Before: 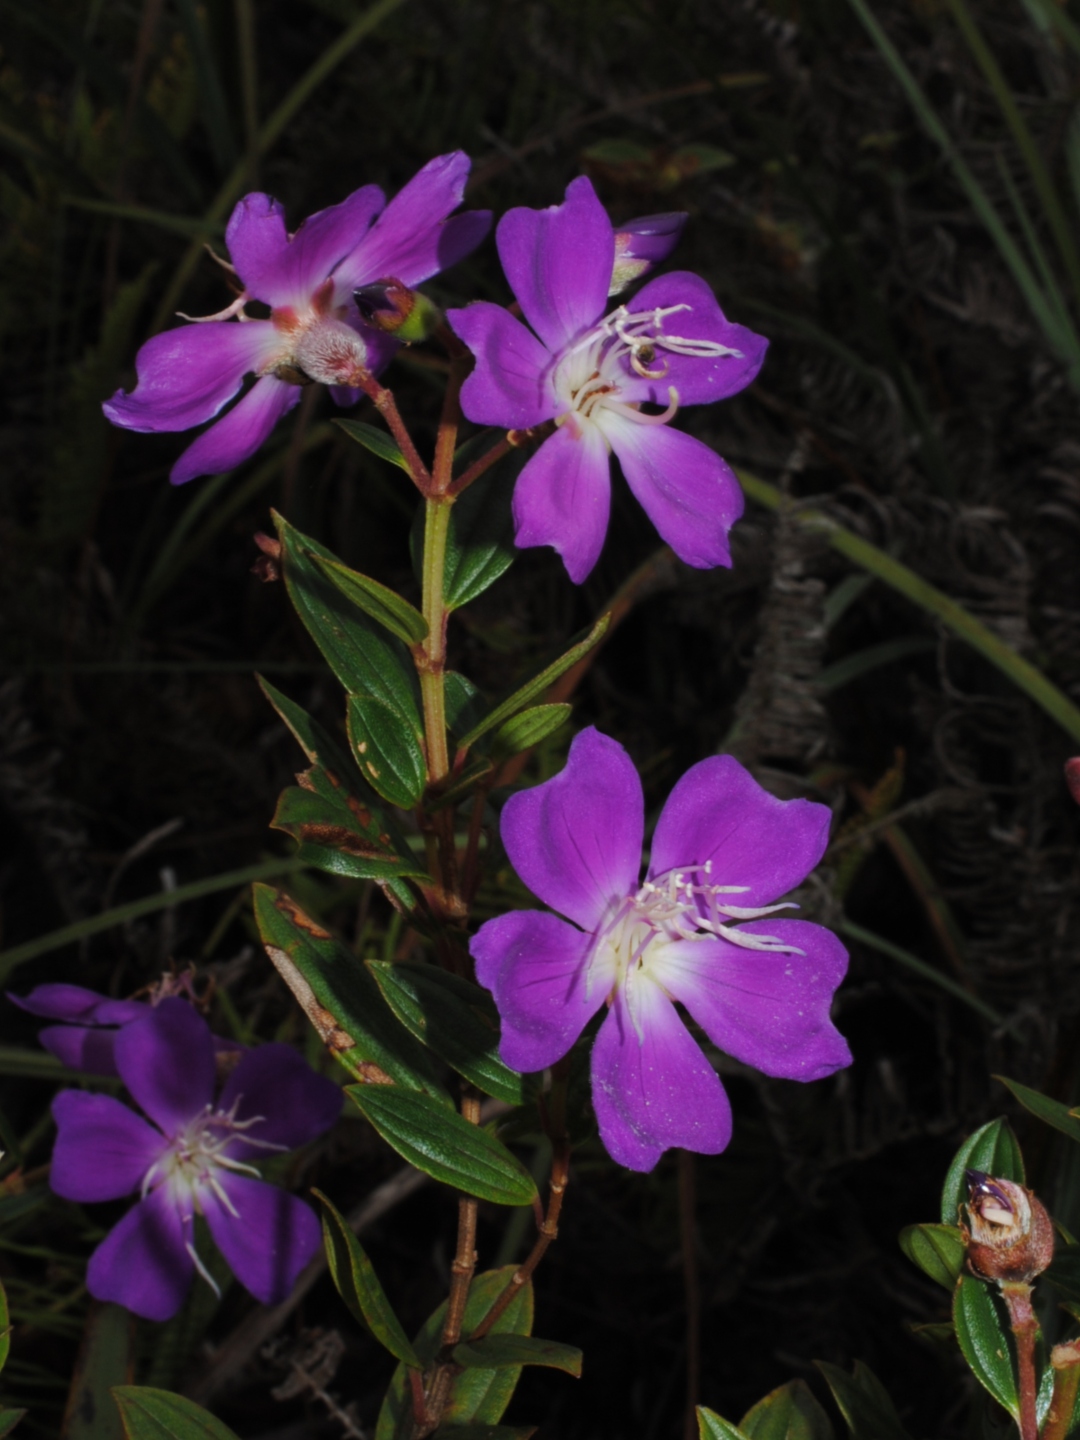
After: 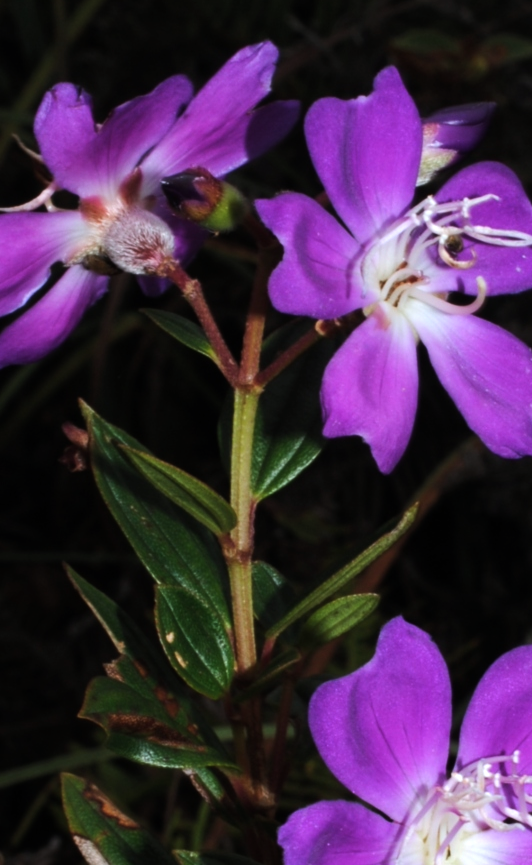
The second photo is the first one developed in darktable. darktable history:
tone equalizer: -8 EV -0.75 EV, -7 EV -0.7 EV, -6 EV -0.6 EV, -5 EV -0.4 EV, -3 EV 0.4 EV, -2 EV 0.6 EV, -1 EV 0.7 EV, +0 EV 0.75 EV, edges refinement/feathering 500, mask exposure compensation -1.57 EV, preserve details no
color correction: highlights a* -0.772, highlights b* -8.92
crop: left 17.835%, top 7.675%, right 32.881%, bottom 32.213%
